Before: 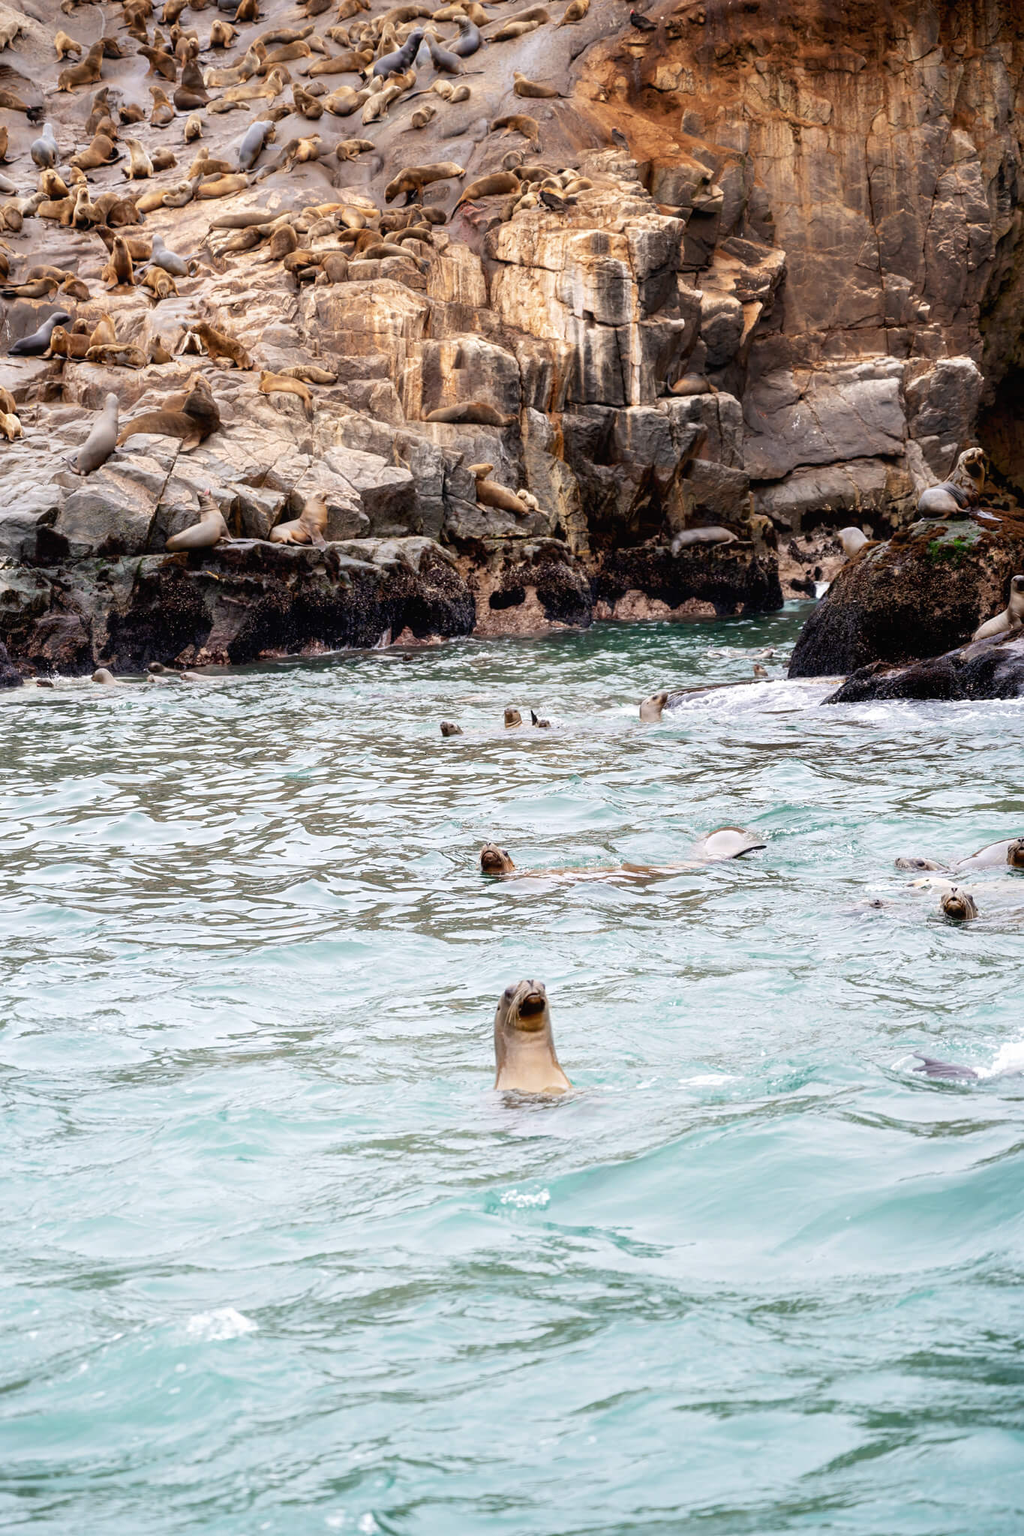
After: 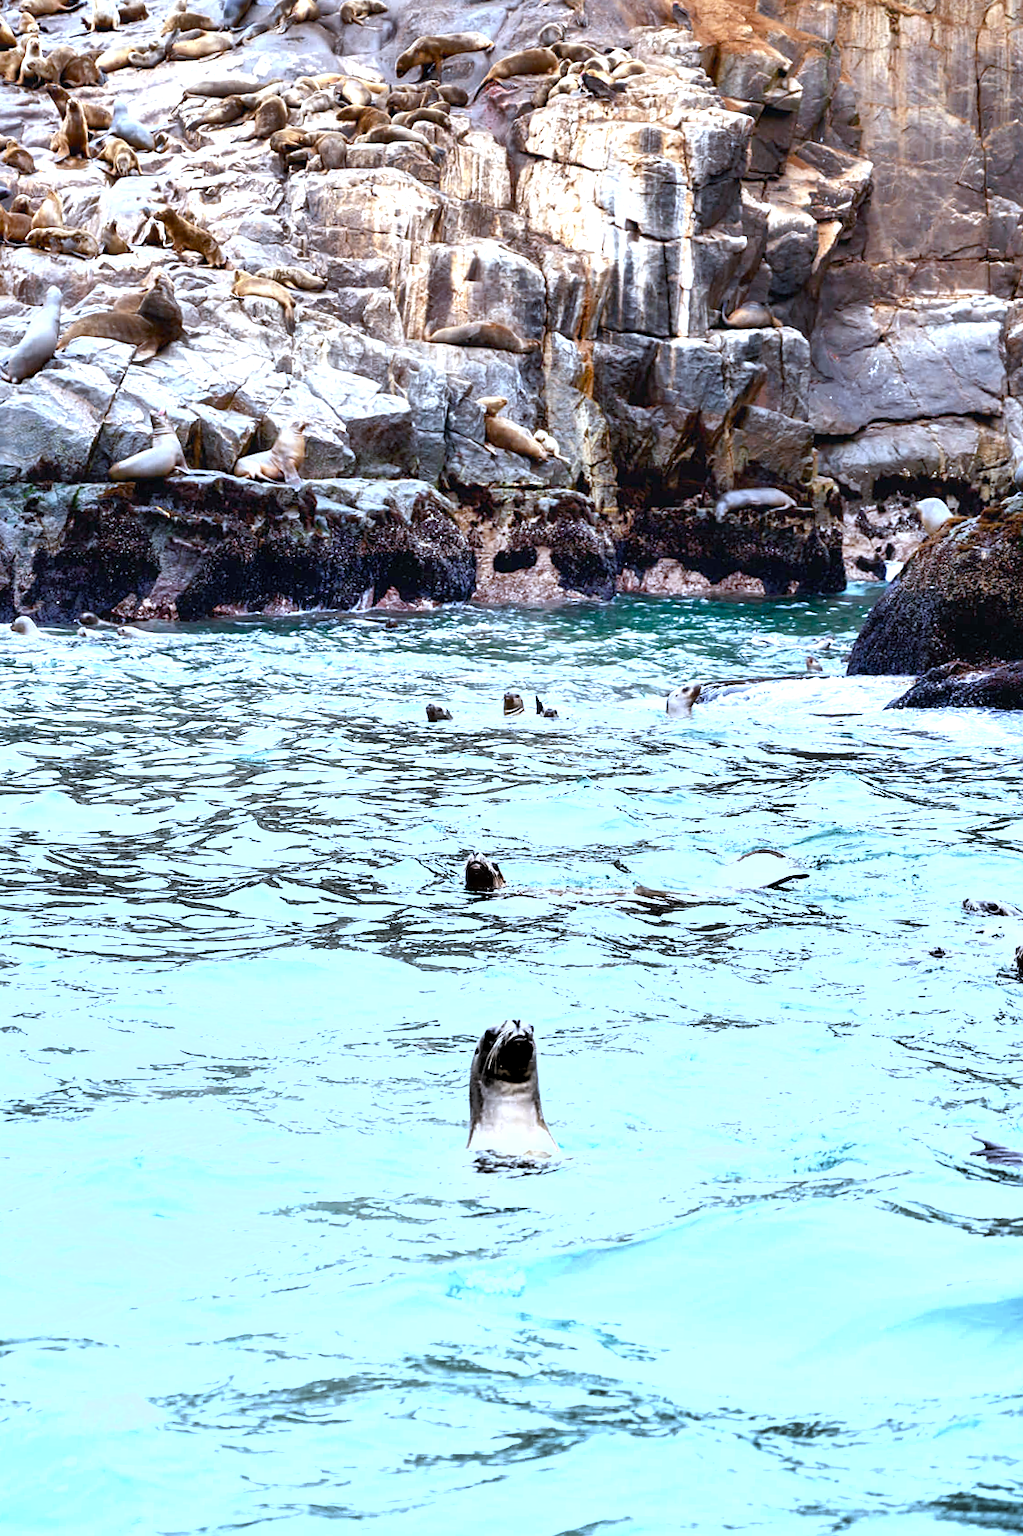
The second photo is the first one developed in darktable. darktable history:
crop and rotate: angle -3.27°, left 5.211%, top 5.211%, right 4.607%, bottom 4.607%
color calibration: illuminant as shot in camera, x 0.383, y 0.38, temperature 3949.15 K, gamut compression 1.66
color balance rgb: perceptual saturation grading › global saturation 20%, perceptual saturation grading › highlights -25%, perceptual saturation grading › shadows 25%
sharpen: amount 0.2
shadows and highlights: highlights color adjustment 0%, soften with gaussian
white balance: red 0.954, blue 1.079
exposure: black level correction 0, exposure 0.9 EV, compensate highlight preservation false
